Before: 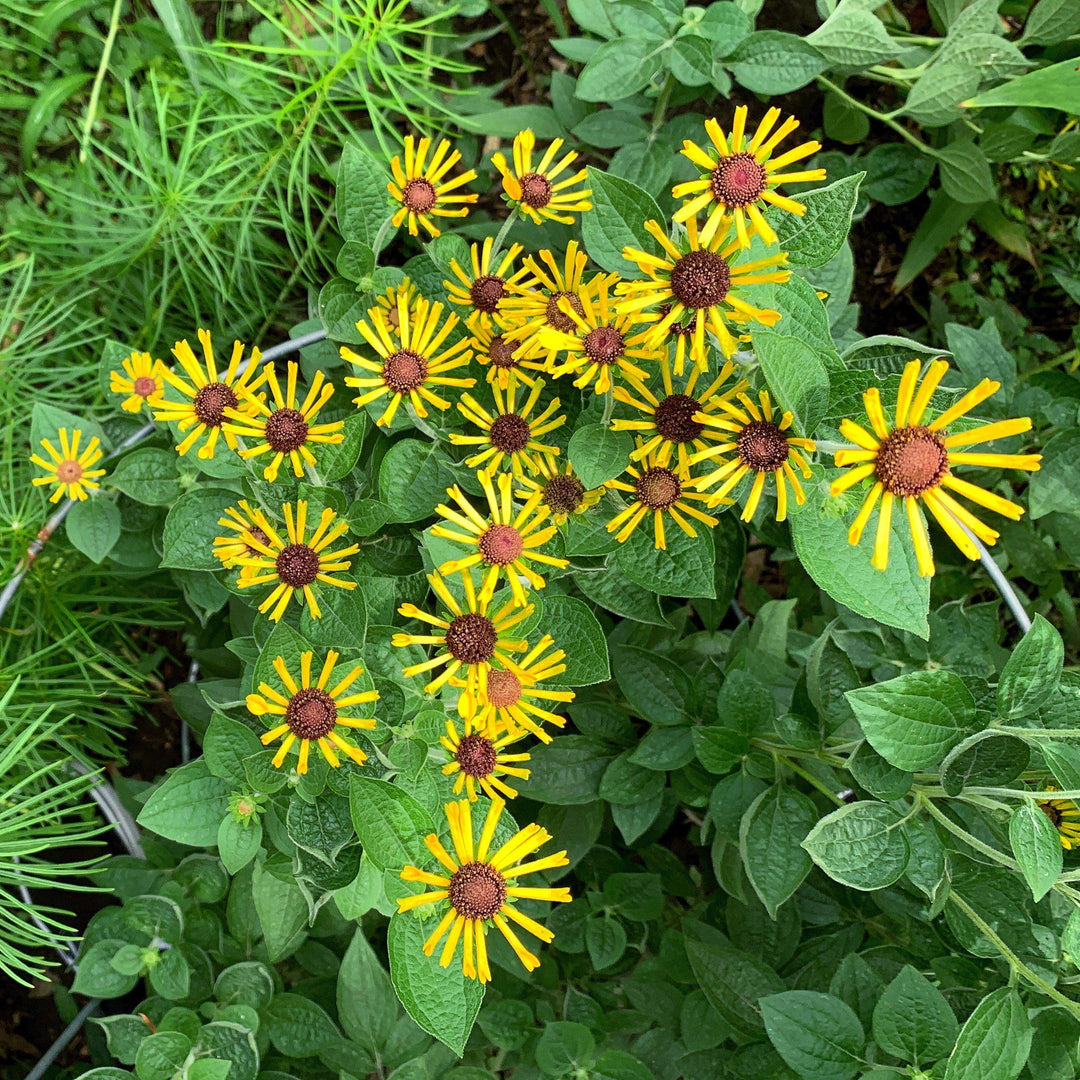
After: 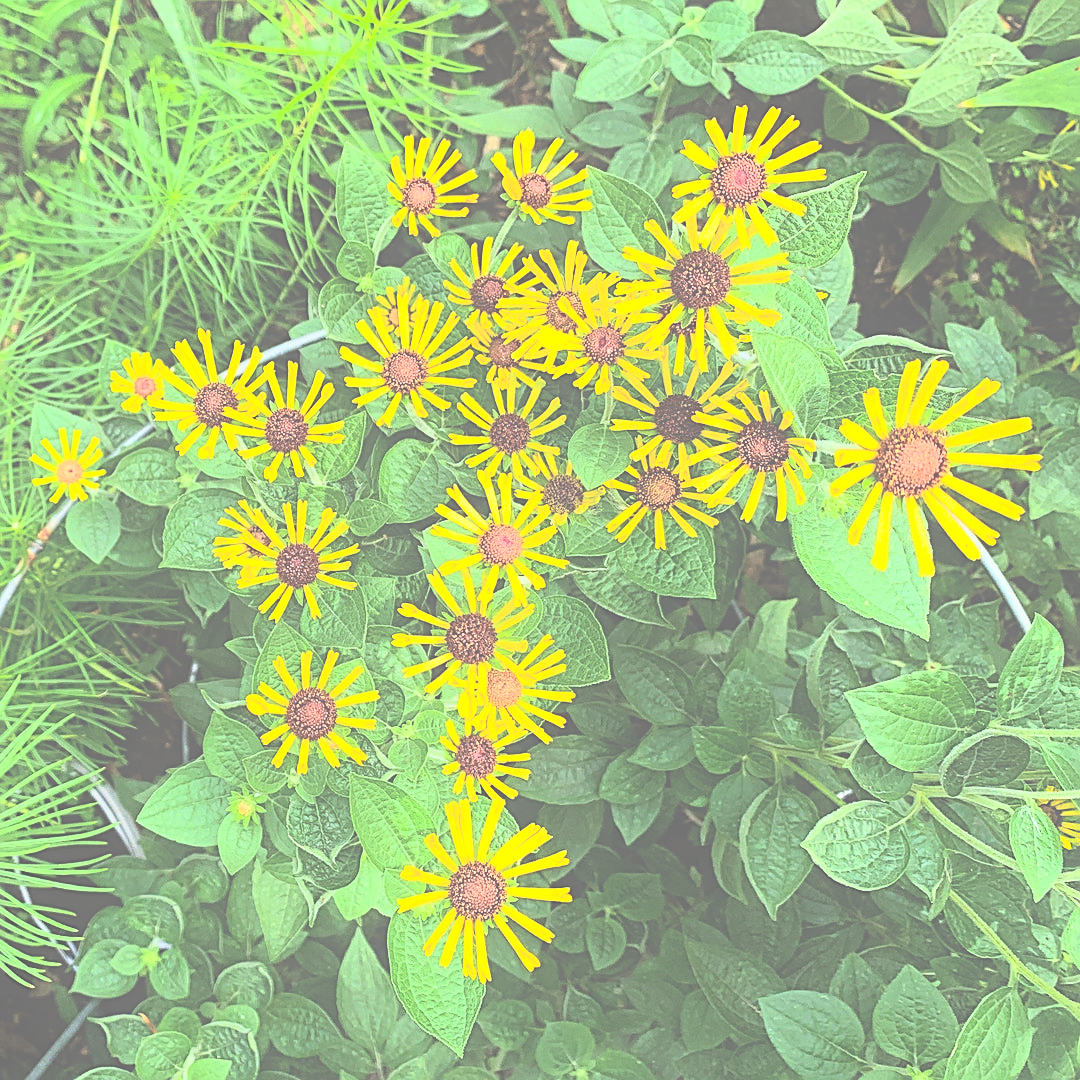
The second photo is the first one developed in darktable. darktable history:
sharpen: radius 1.973
contrast equalizer: octaves 7, y [[0.514, 0.573, 0.581, 0.508, 0.5, 0.5], [0.5 ×6], [0.5 ×6], [0 ×6], [0 ×6]], mix -0.346
contrast brightness saturation: contrast 0.386, brightness 0.528
exposure: black level correction -0.086, compensate exposure bias true, compensate highlight preservation false
color balance rgb: perceptual saturation grading › global saturation 19.861%, global vibrance 20%
